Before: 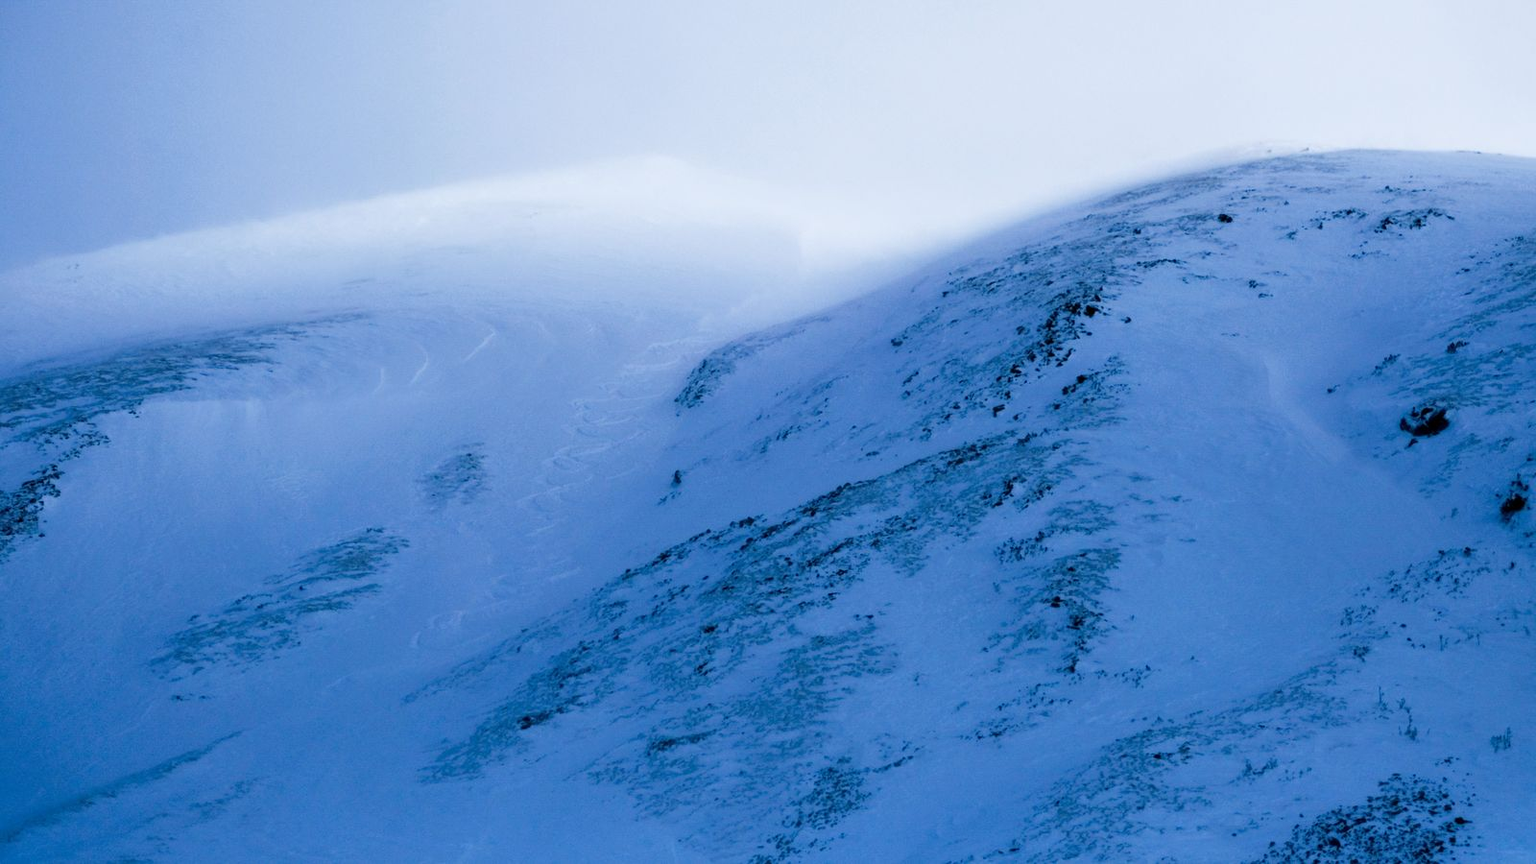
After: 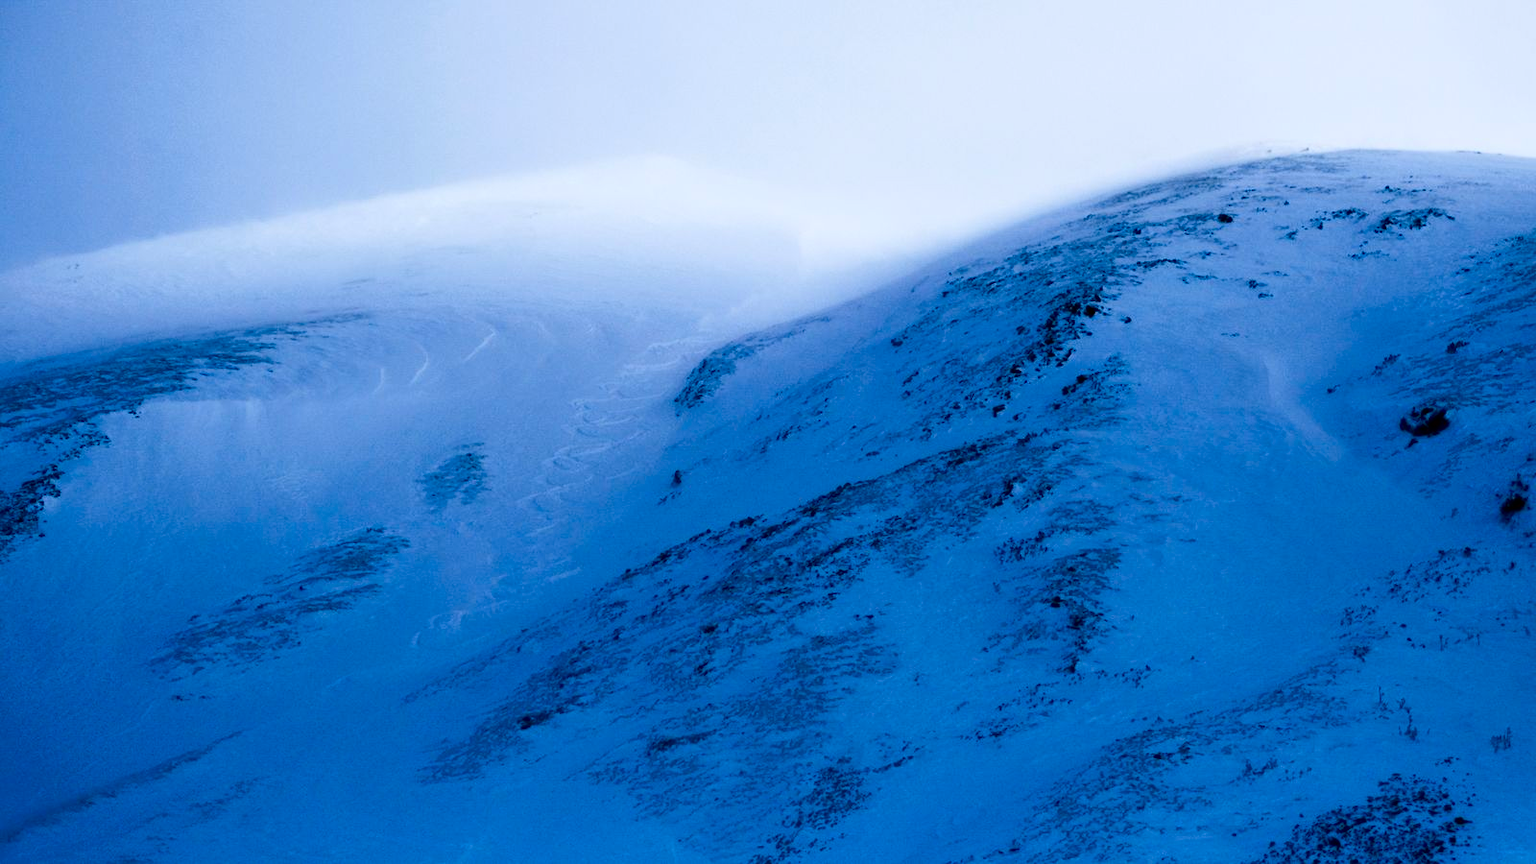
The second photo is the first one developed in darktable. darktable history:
contrast brightness saturation: contrast 0.185, brightness -0.113, saturation 0.209
